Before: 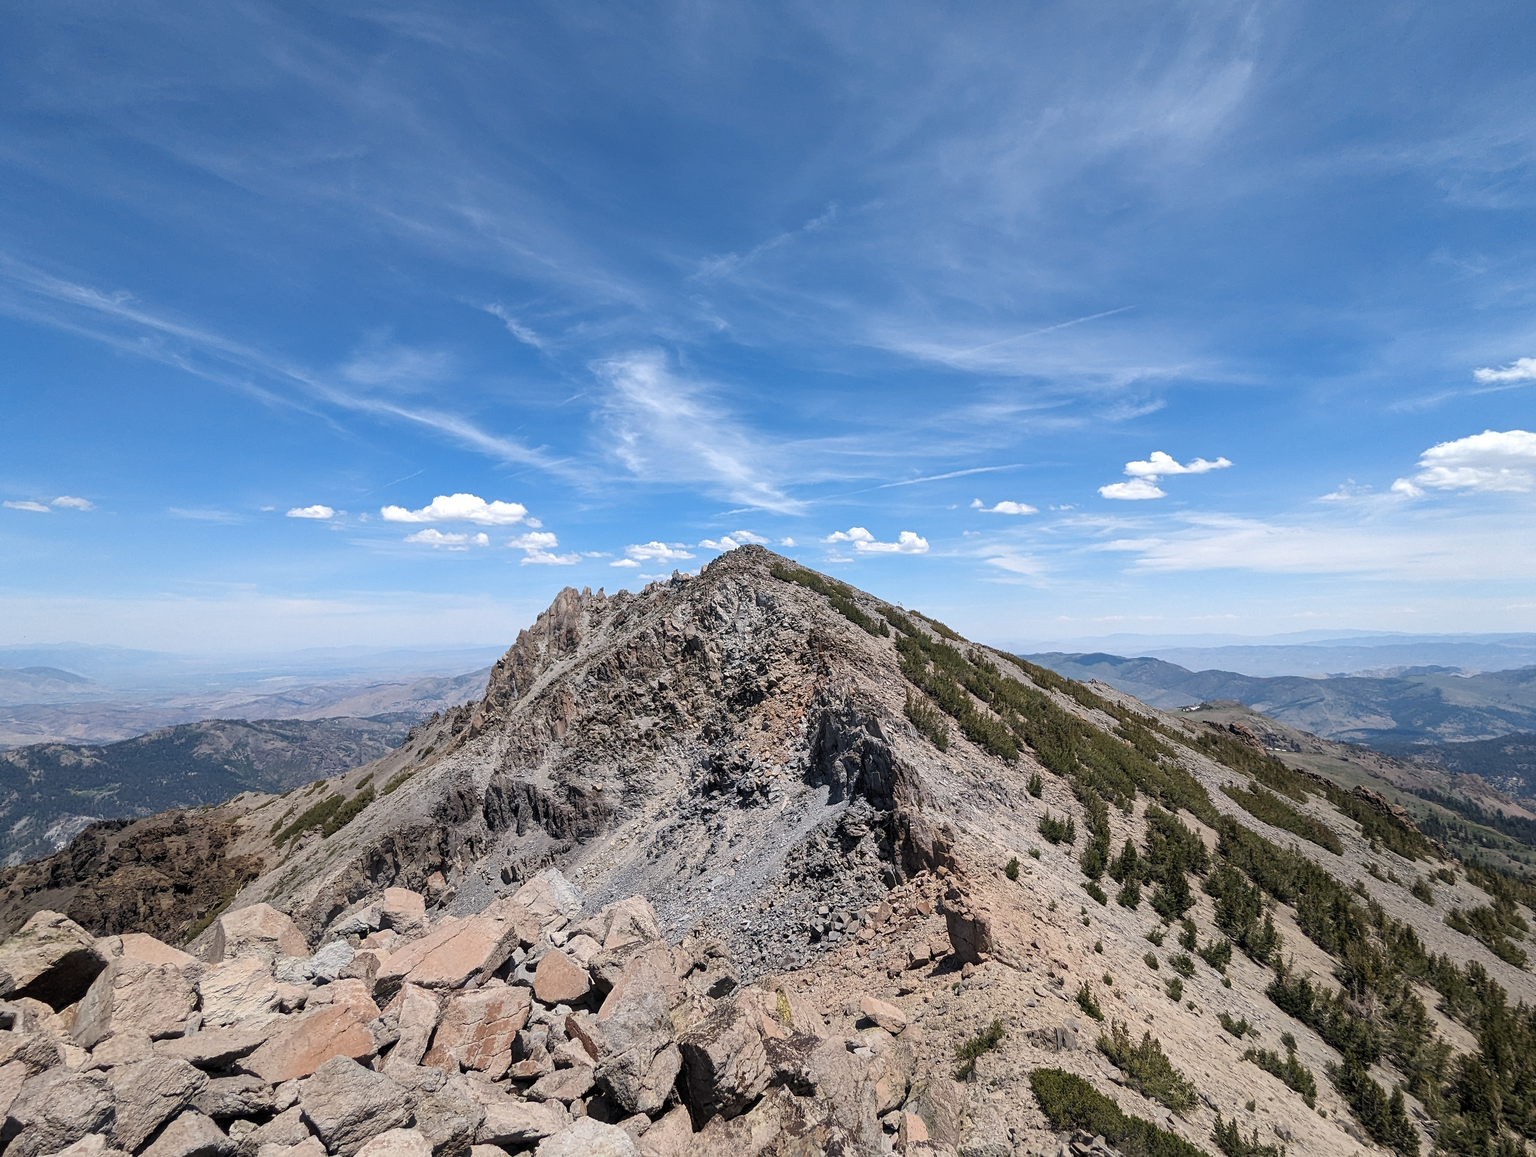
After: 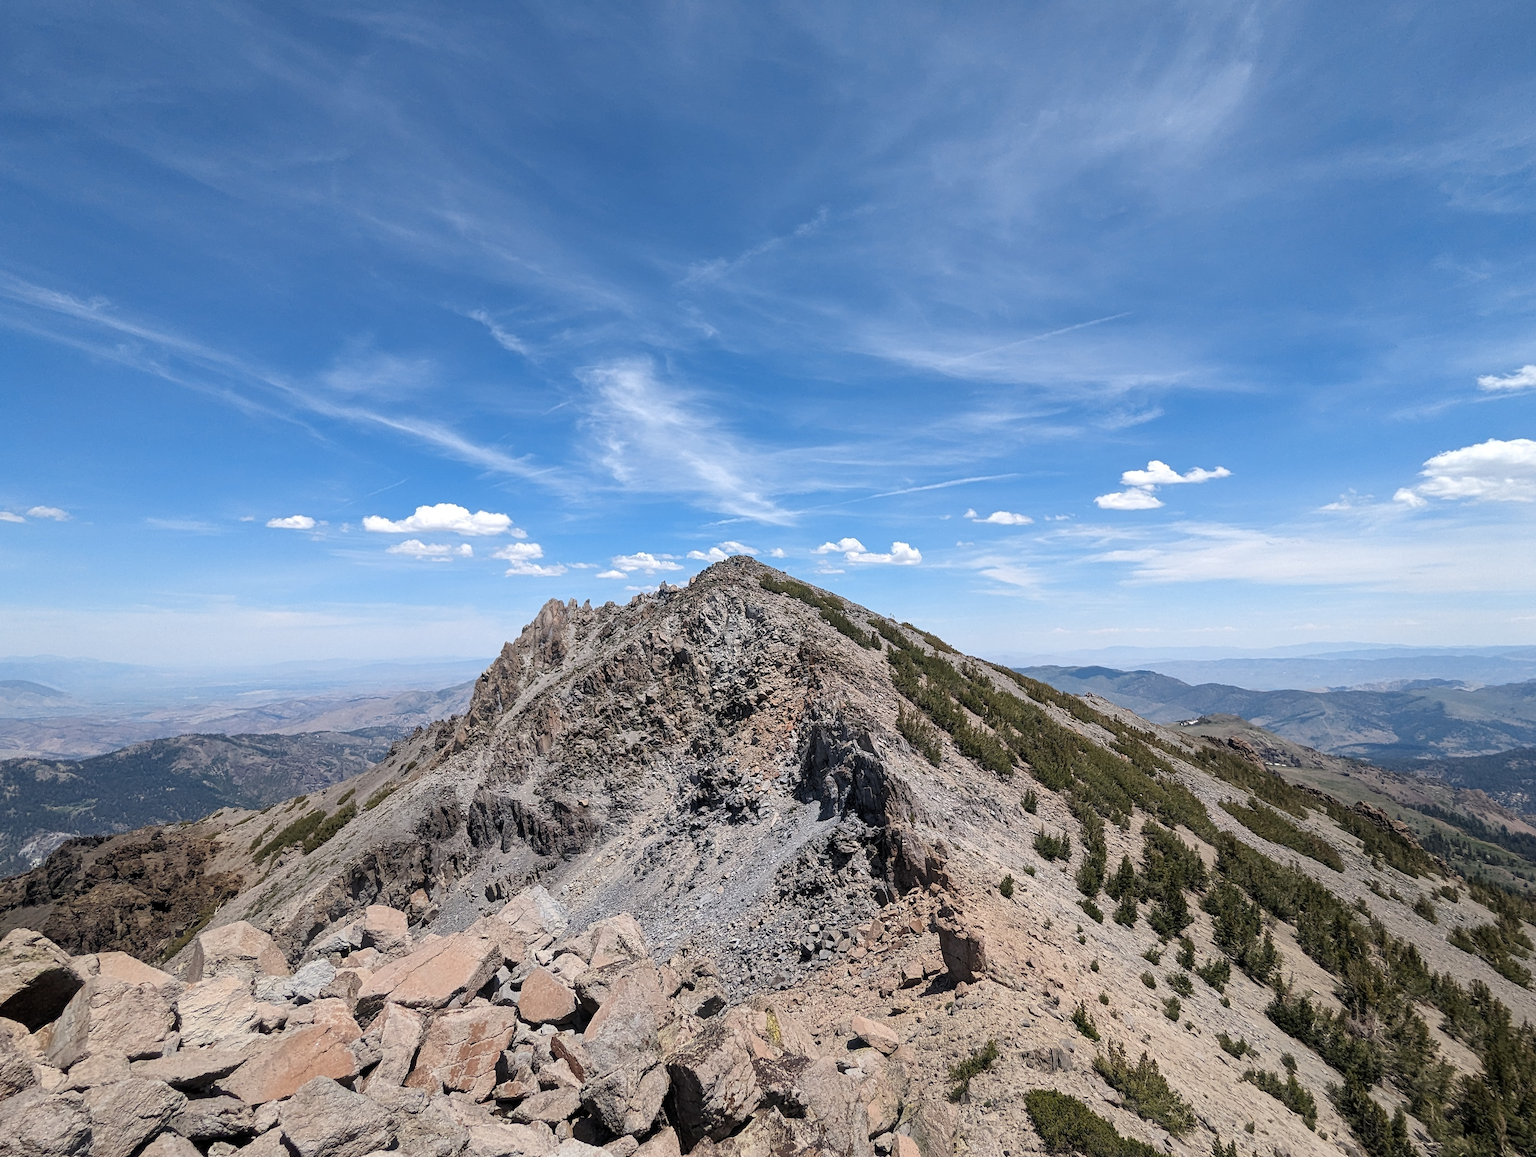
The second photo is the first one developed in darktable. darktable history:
crop: left 1.675%, right 0.269%, bottom 1.845%
